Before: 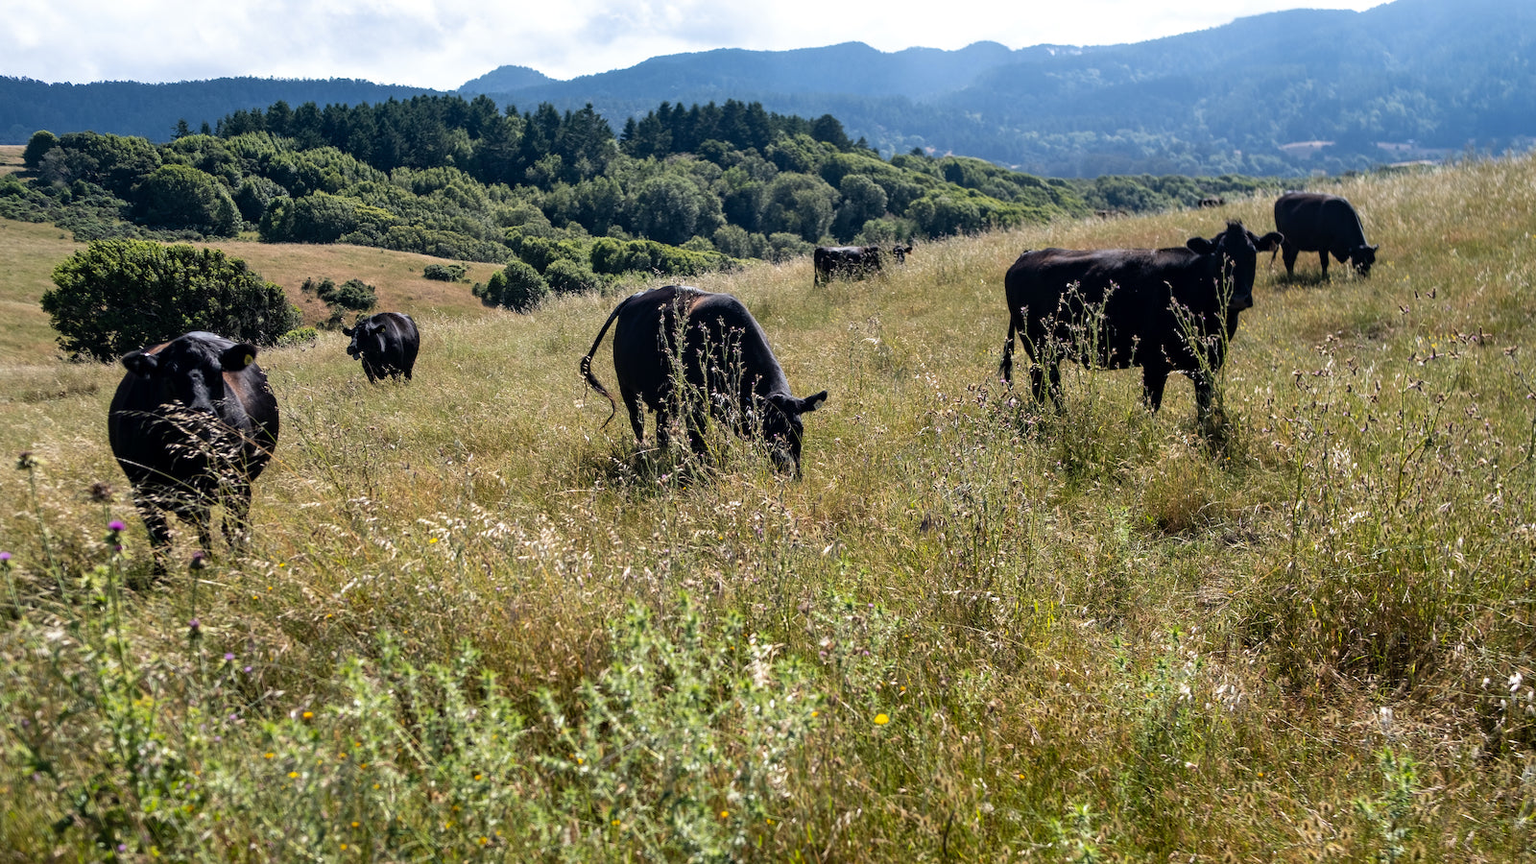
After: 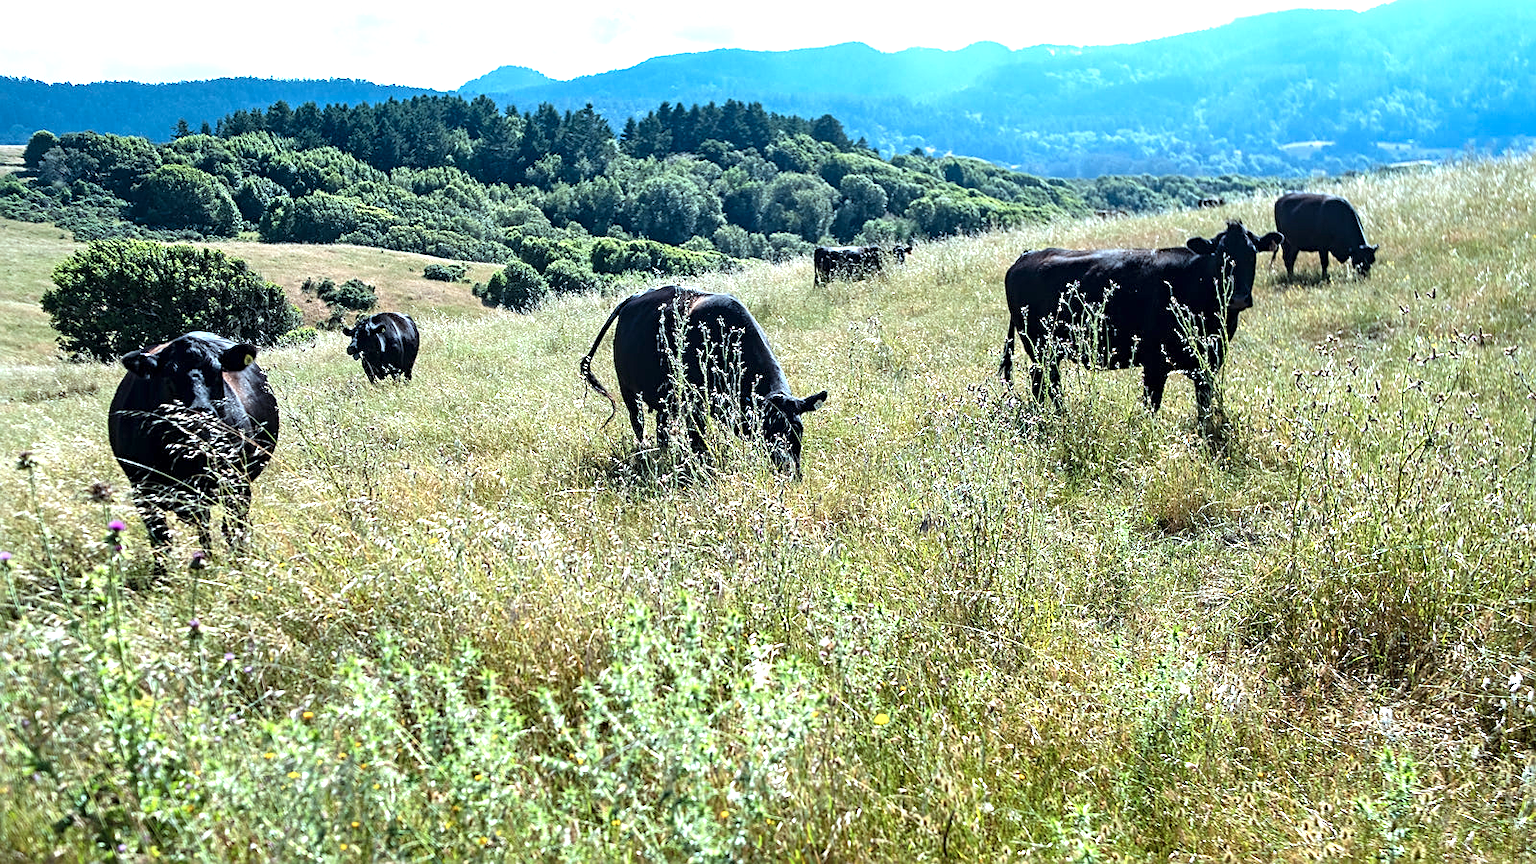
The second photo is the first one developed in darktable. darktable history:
color correction: highlights a* -11.83, highlights b* -14.79
exposure: exposure 1.09 EV, compensate highlight preservation false
sharpen: on, module defaults
